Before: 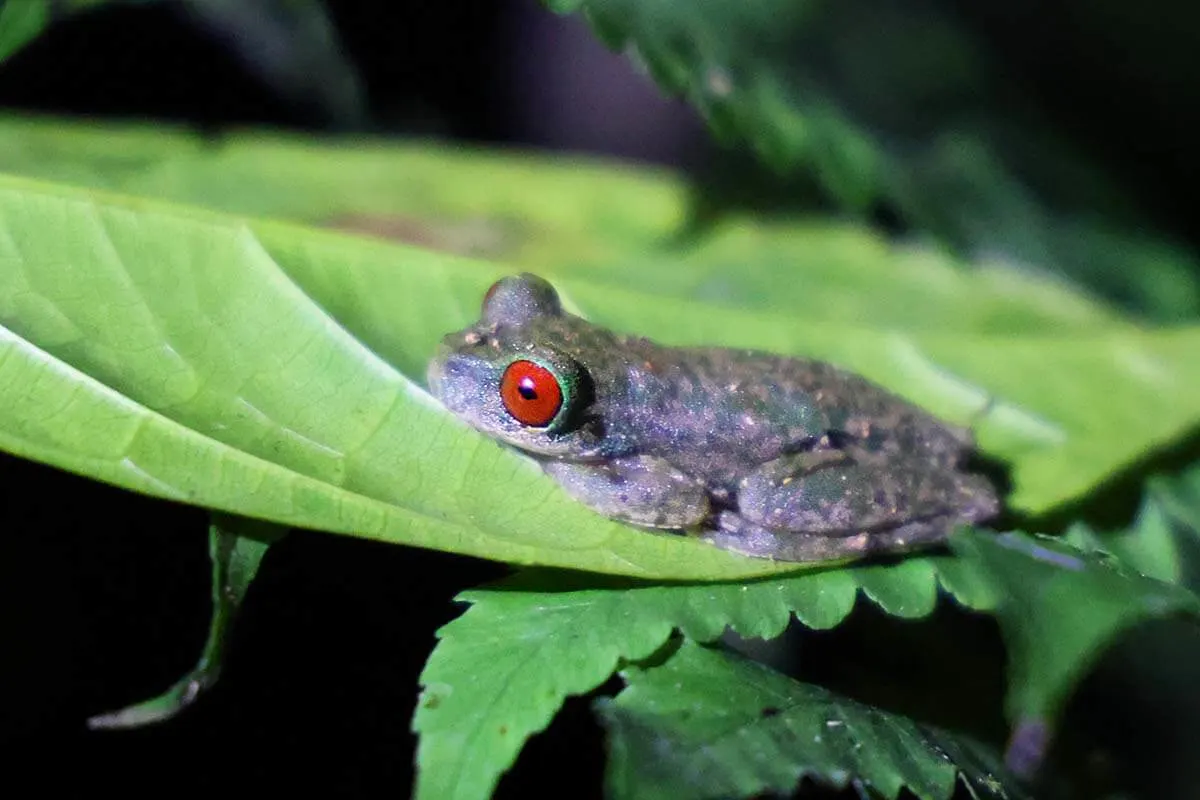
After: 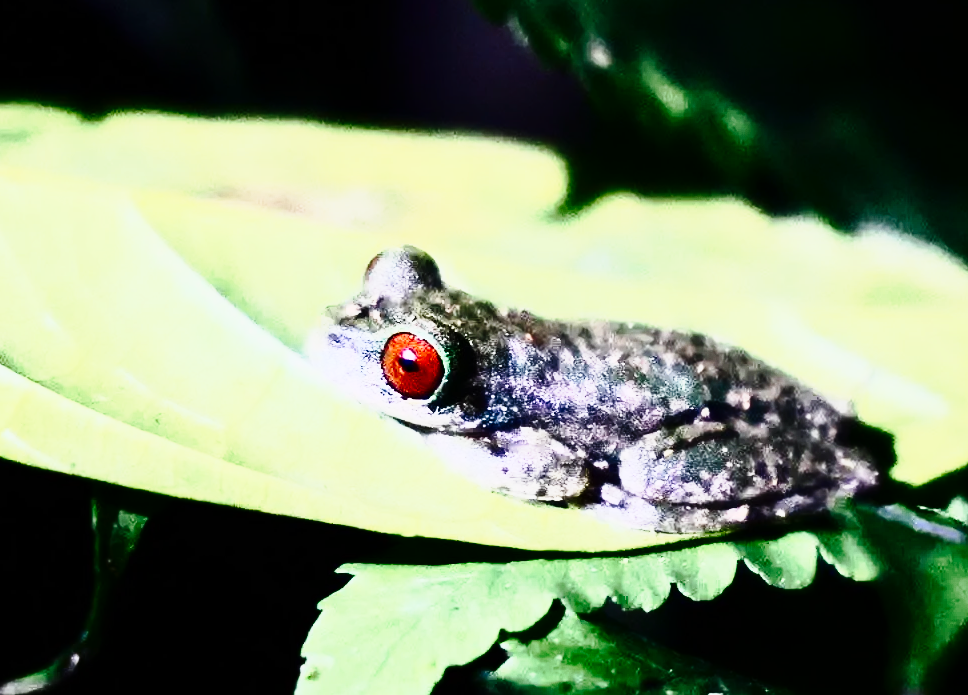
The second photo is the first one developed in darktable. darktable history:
crop: left 9.972%, top 3.581%, right 9.301%, bottom 9.45%
tone curve: curves: ch0 [(0, 0) (0.136, 0.071) (0.346, 0.366) (0.489, 0.573) (0.66, 0.748) (0.858, 0.926) (1, 0.977)]; ch1 [(0, 0) (0.353, 0.344) (0.45, 0.46) (0.498, 0.498) (0.521, 0.512) (0.563, 0.559) (0.592, 0.605) (0.641, 0.673) (1, 1)]; ch2 [(0, 0) (0.333, 0.346) (0.375, 0.375) (0.424, 0.43) (0.476, 0.492) (0.502, 0.502) (0.524, 0.531) (0.579, 0.61) (0.612, 0.644) (0.641, 0.722) (1, 1)], preserve colors none
contrast brightness saturation: contrast 0.929, brightness 0.192
